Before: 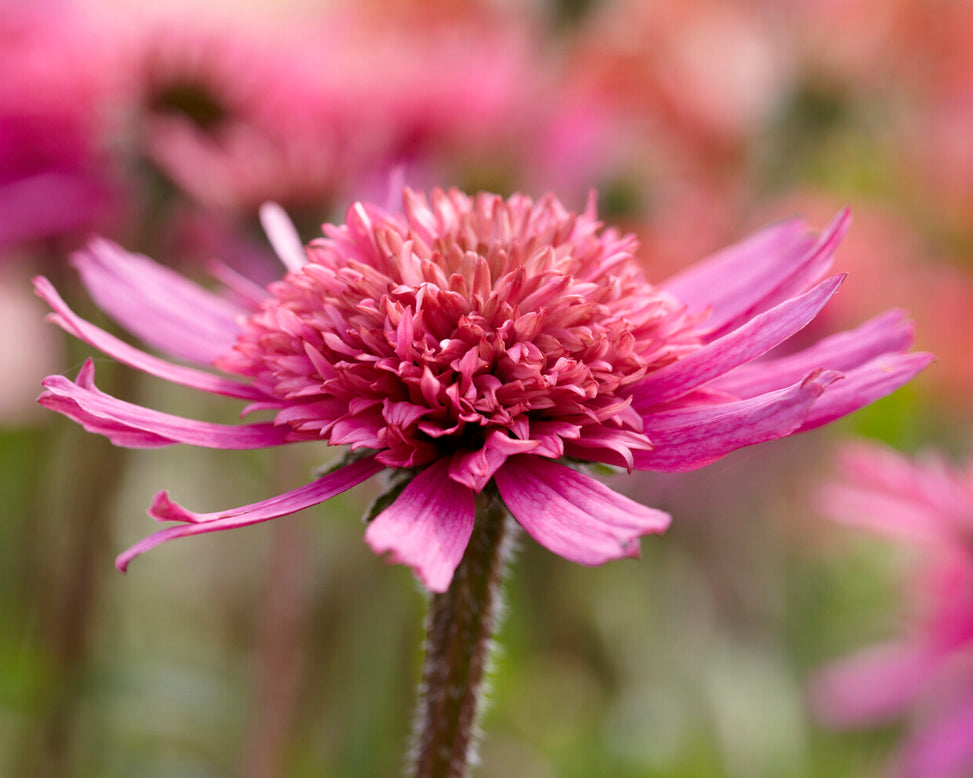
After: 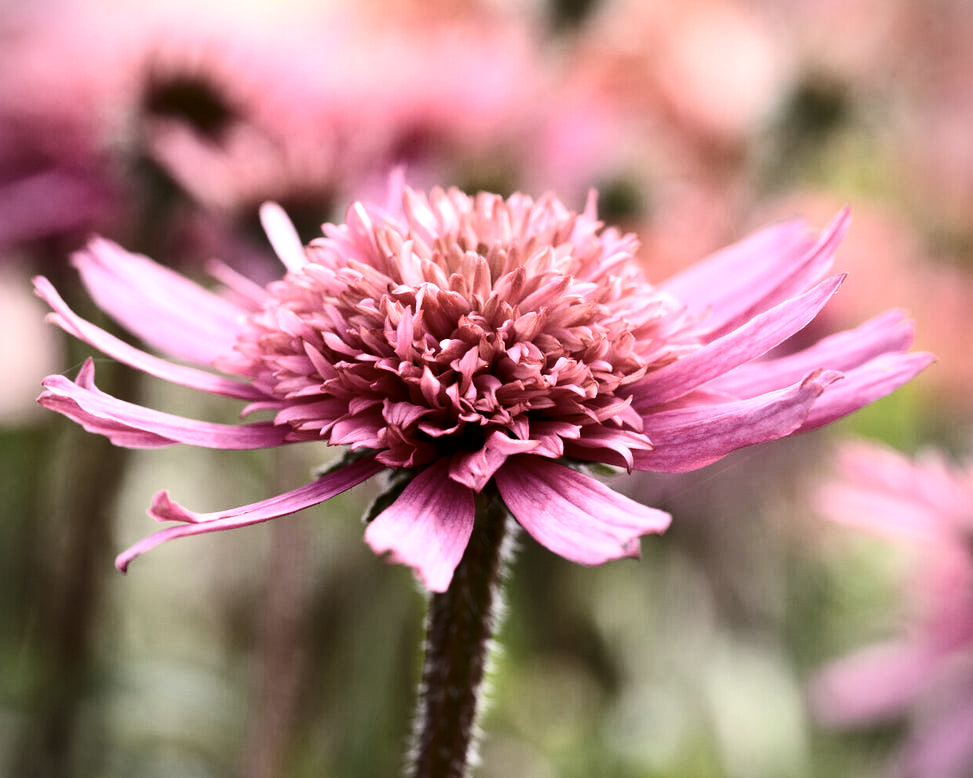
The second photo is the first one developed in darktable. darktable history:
contrast brightness saturation: contrast 0.25, saturation -0.31
tone equalizer: -8 EV -0.75 EV, -7 EV -0.7 EV, -6 EV -0.6 EV, -5 EV -0.4 EV, -3 EV 0.4 EV, -2 EV 0.6 EV, -1 EV 0.7 EV, +0 EV 0.75 EV, edges refinement/feathering 500, mask exposure compensation -1.57 EV, preserve details no
vignetting: fall-off start 91.19%
